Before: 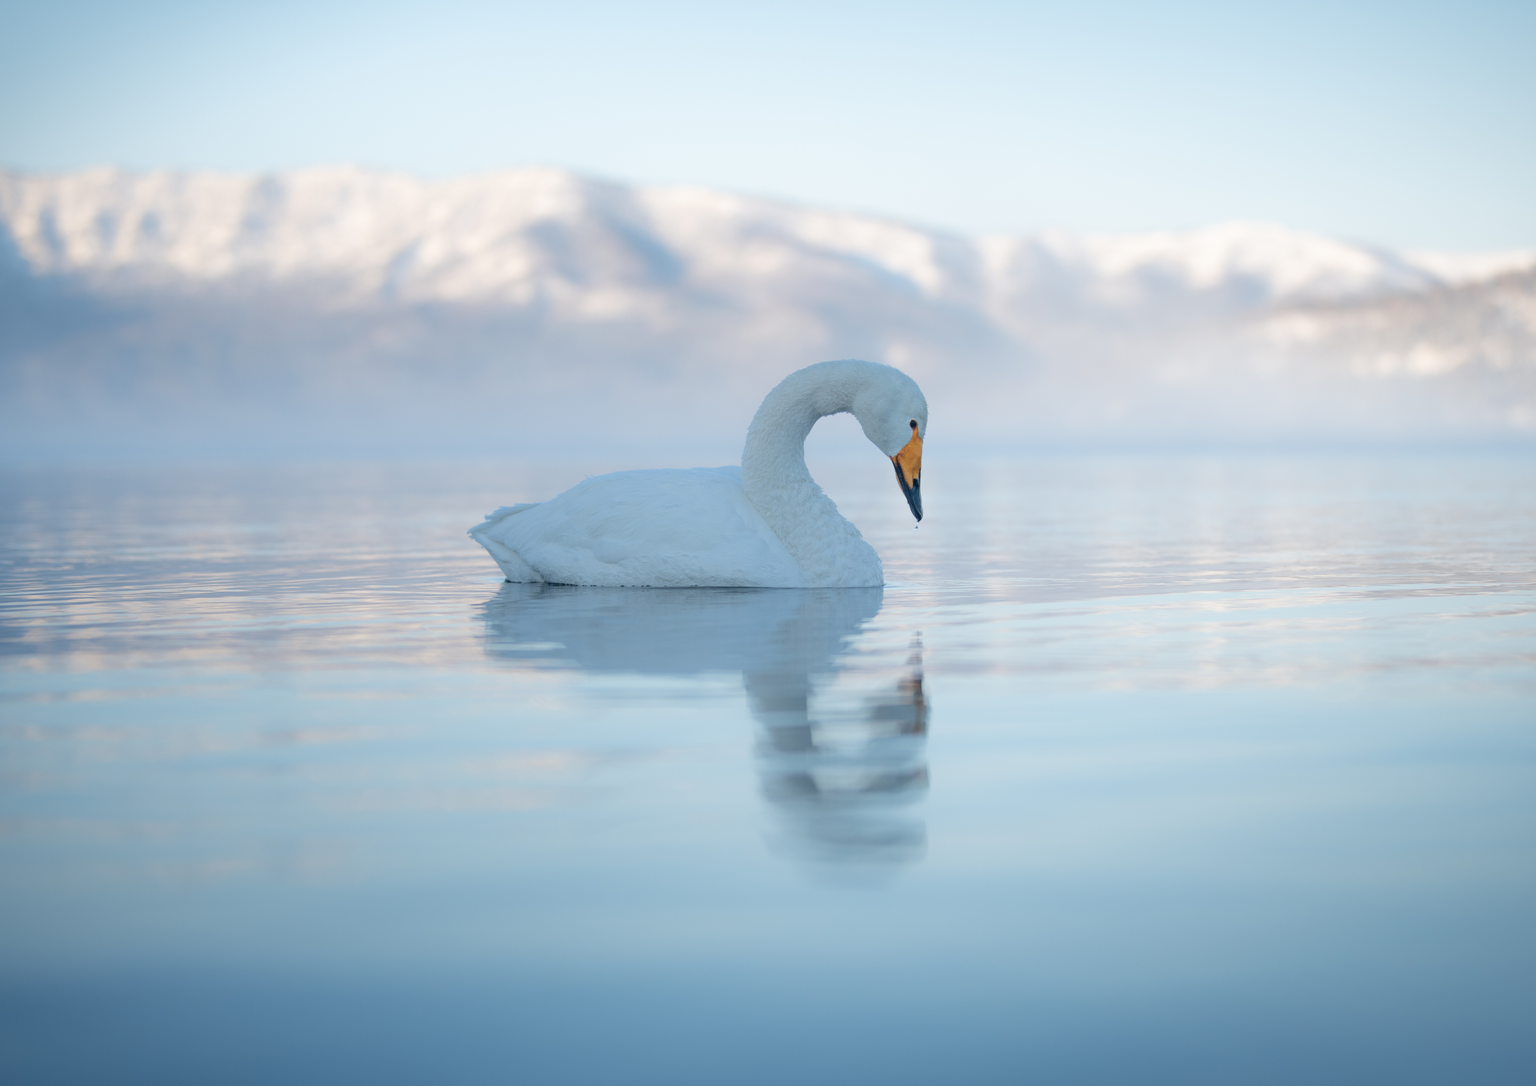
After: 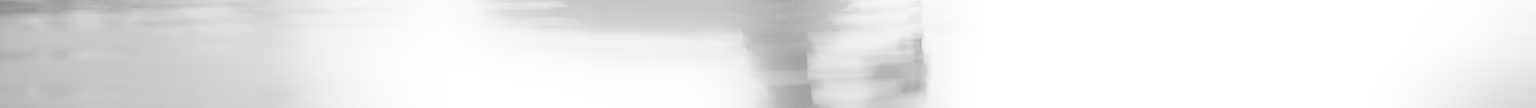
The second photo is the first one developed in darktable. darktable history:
crop and rotate: top 59.084%, bottom 30.916%
sharpen: radius 1.4, amount 1.25, threshold 0.7
bloom: size 16%, threshold 98%, strength 20%
tone curve: curves: ch0 [(0, 0) (0.004, 0.001) (0.133, 0.112) (0.325, 0.362) (0.832, 0.893) (1, 1)], color space Lab, linked channels, preserve colors none
color zones: curves: ch1 [(0, 0.831) (0.08, 0.771) (0.157, 0.268) (0.241, 0.207) (0.562, -0.005) (0.714, -0.013) (0.876, 0.01) (1, 0.831)]
levels: levels [0.018, 0.493, 1]
